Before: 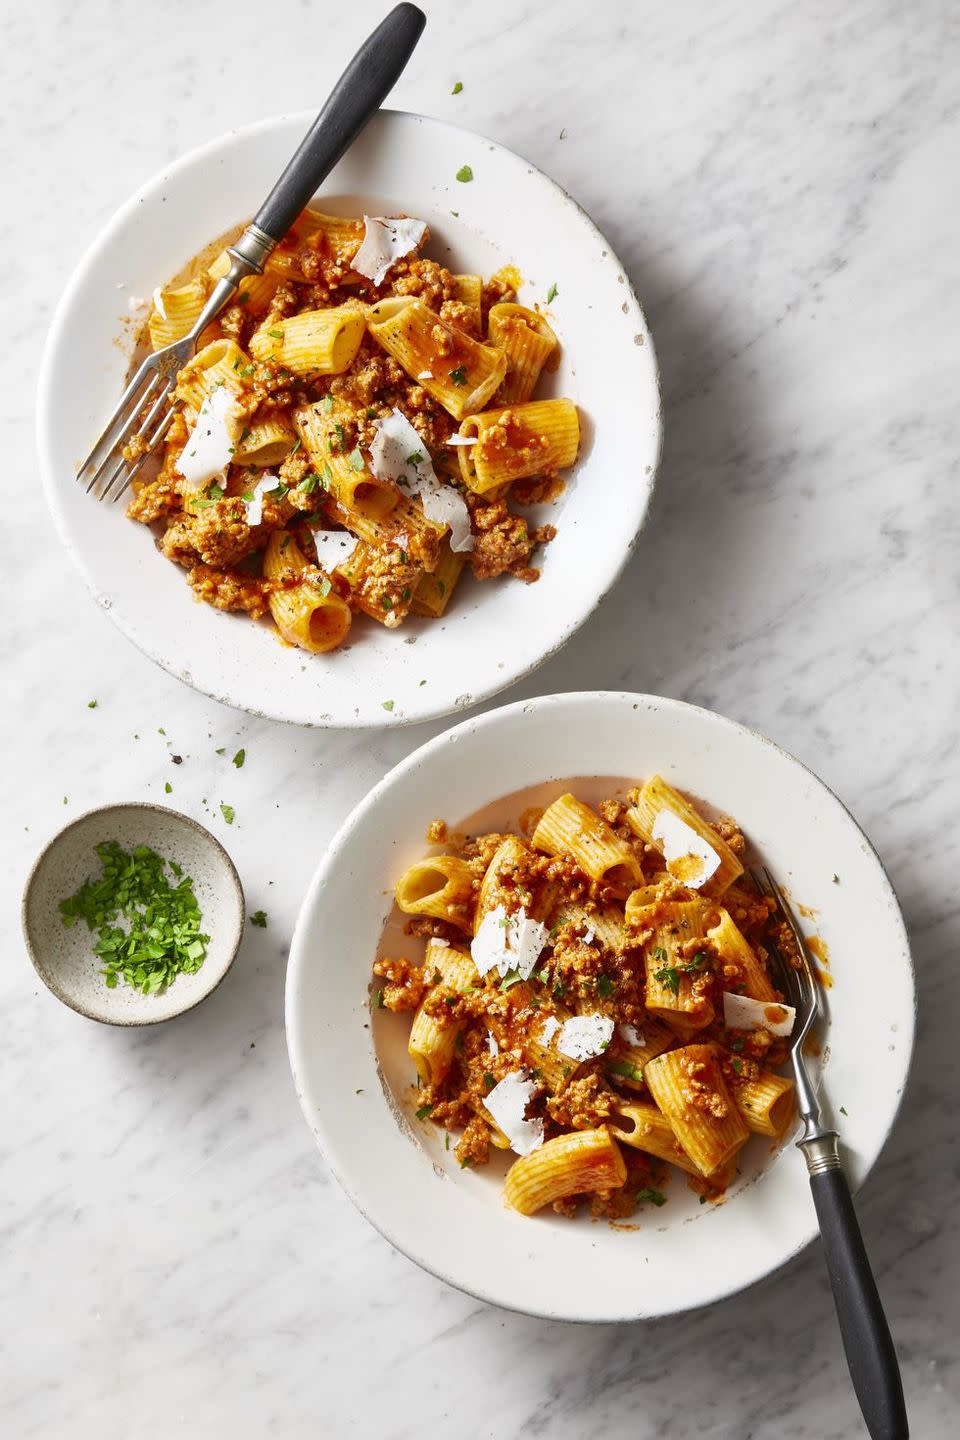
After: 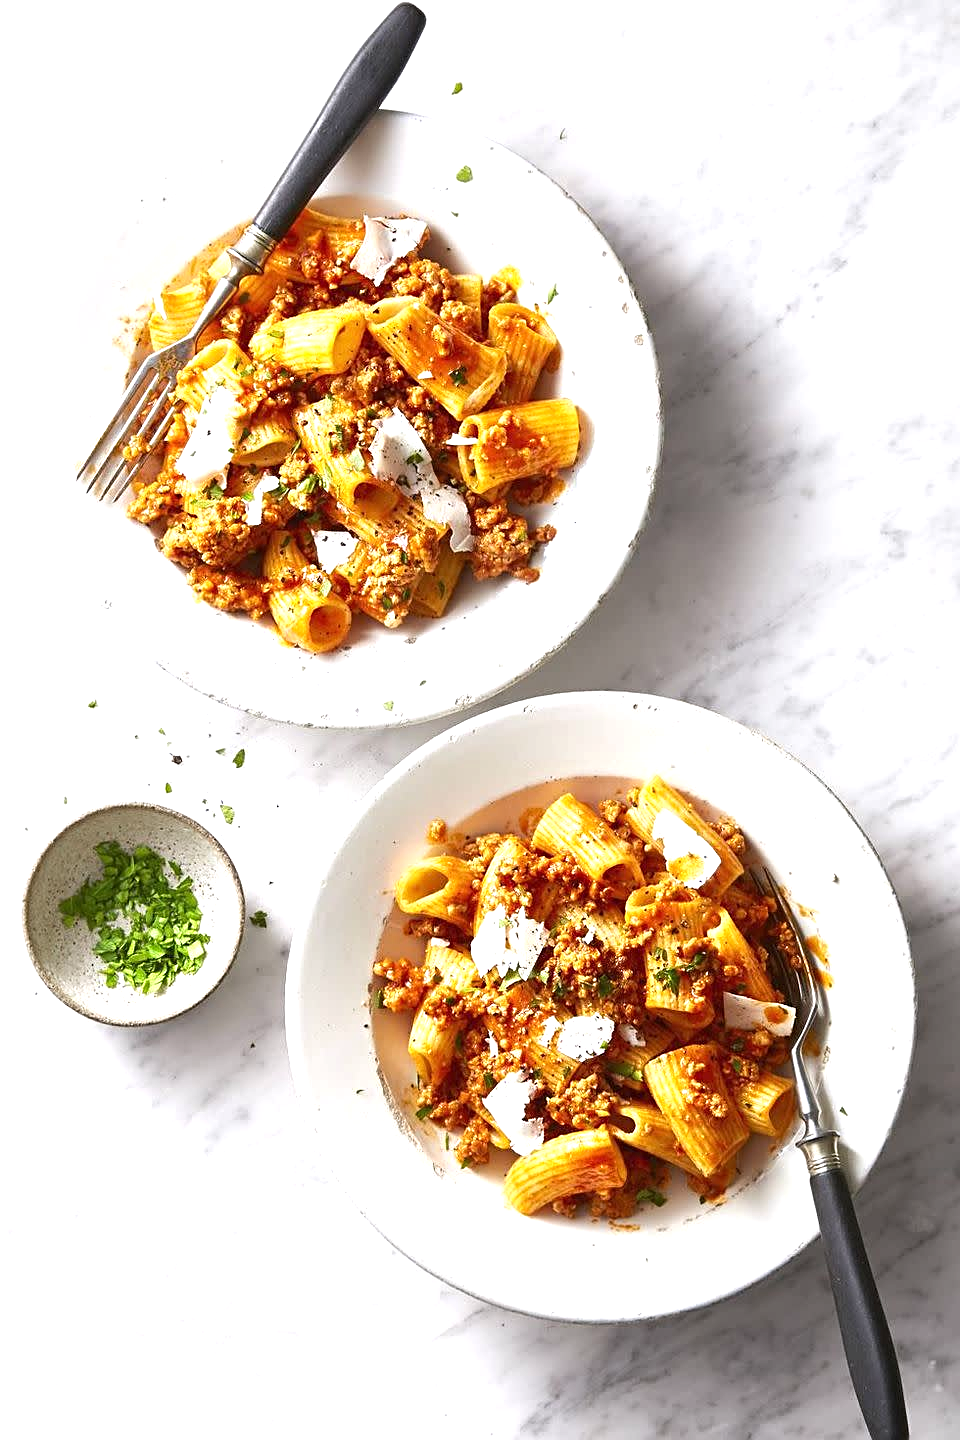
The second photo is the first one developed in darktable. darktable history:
white balance: red 1.004, blue 1.024
sharpen: on, module defaults
tone equalizer: on, module defaults
exposure: black level correction 0, exposure 0.7 EV, compensate exposure bias true, compensate highlight preservation false
